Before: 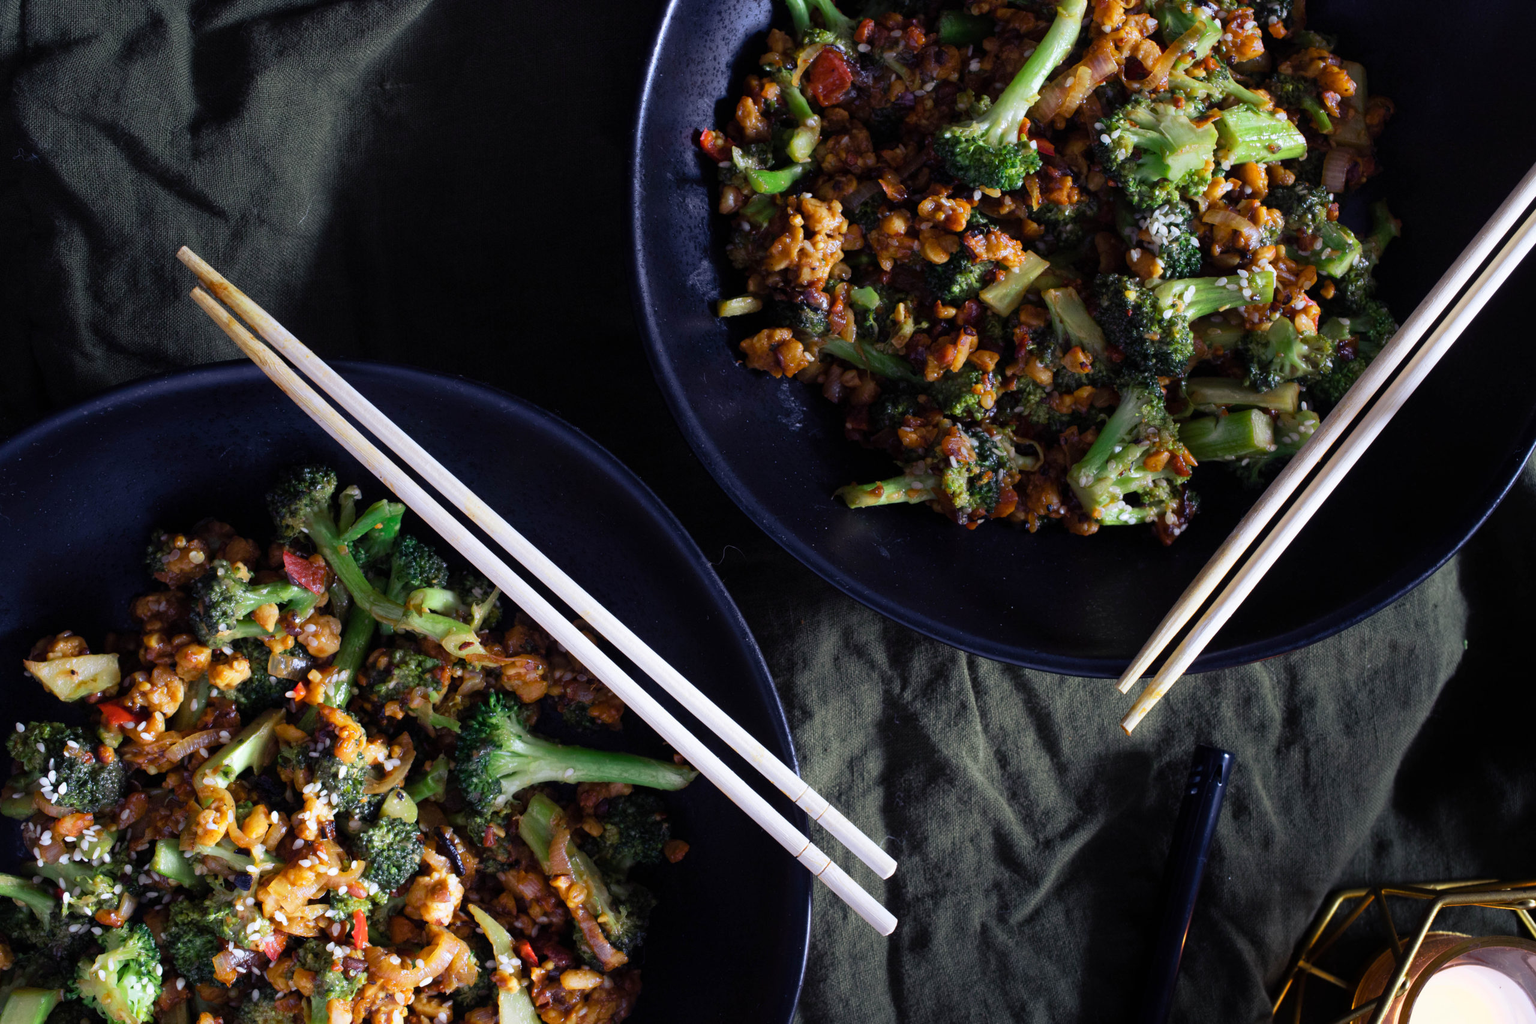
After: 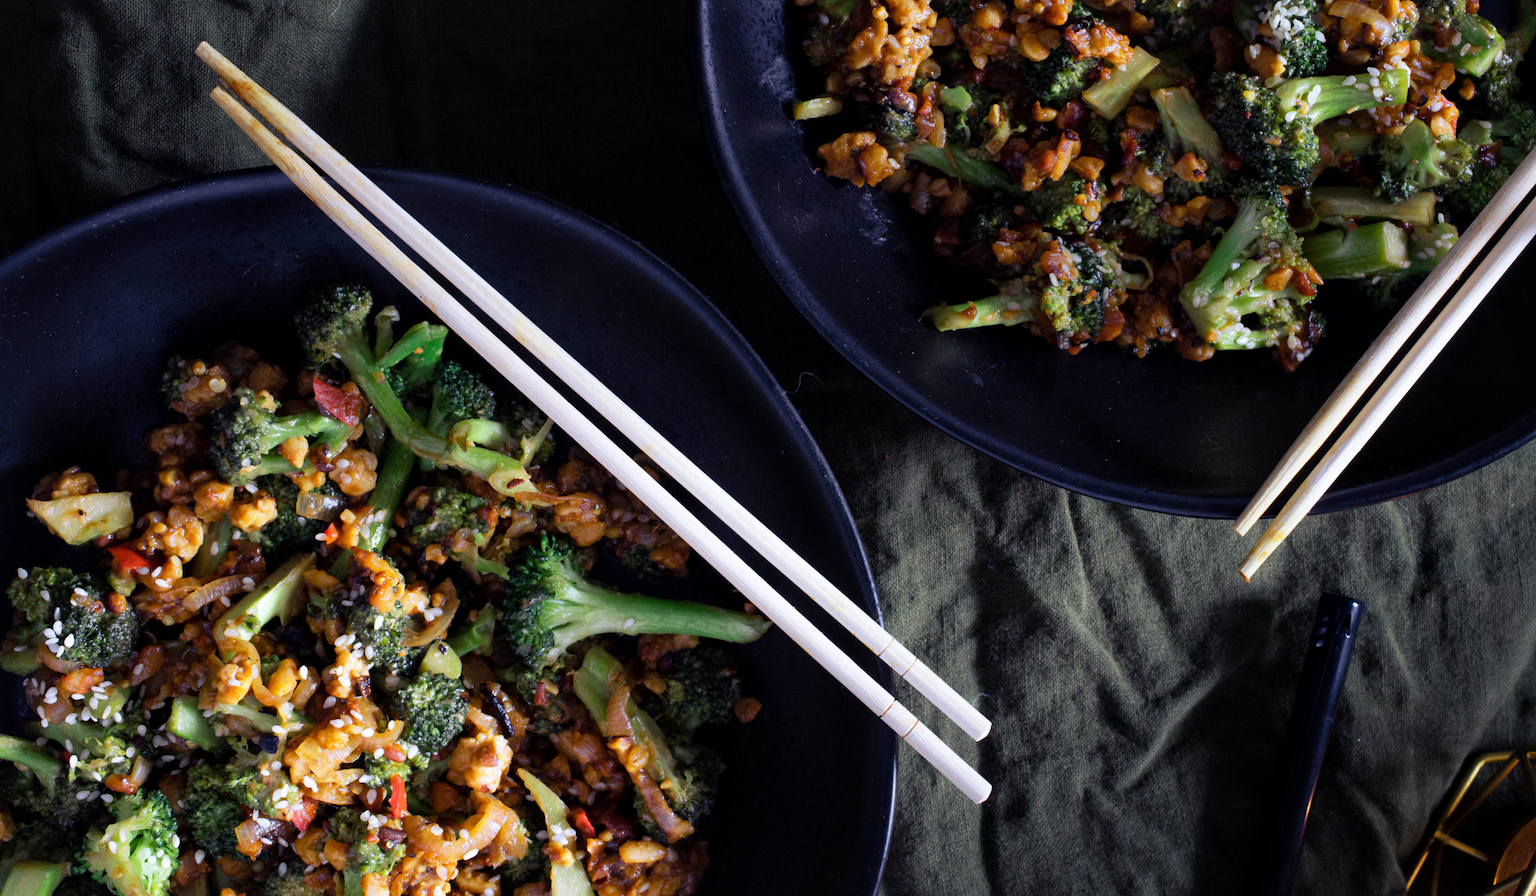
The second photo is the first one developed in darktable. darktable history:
crop: top 20.419%, right 9.471%, bottom 0.341%
local contrast: mode bilateral grid, contrast 20, coarseness 50, detail 119%, midtone range 0.2
